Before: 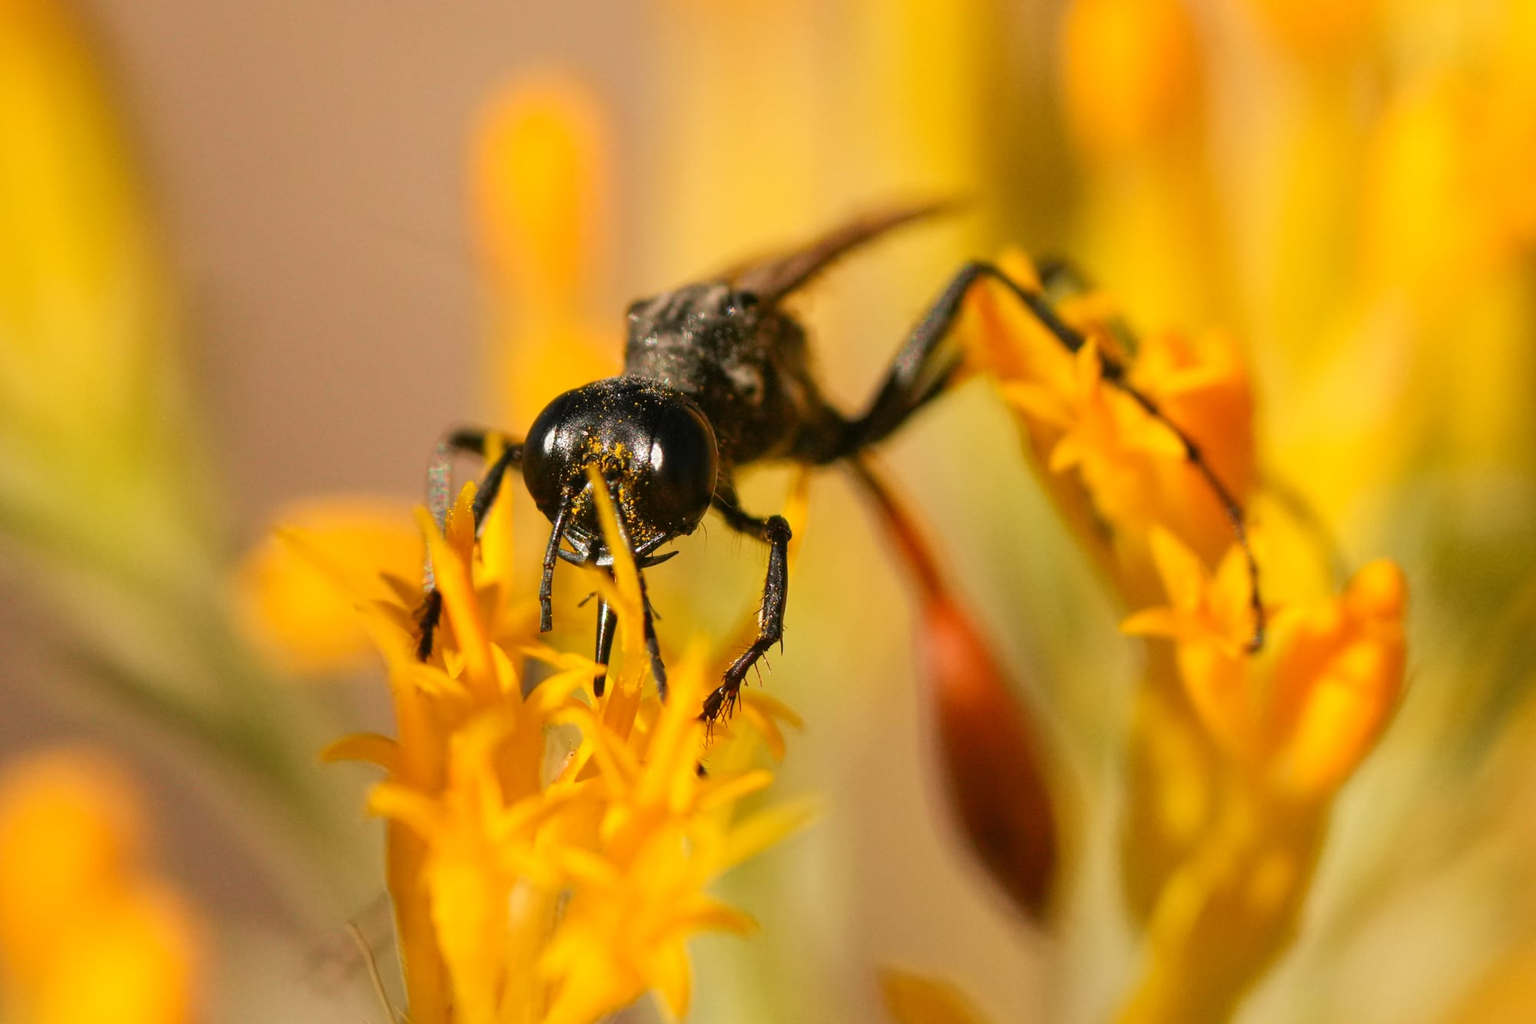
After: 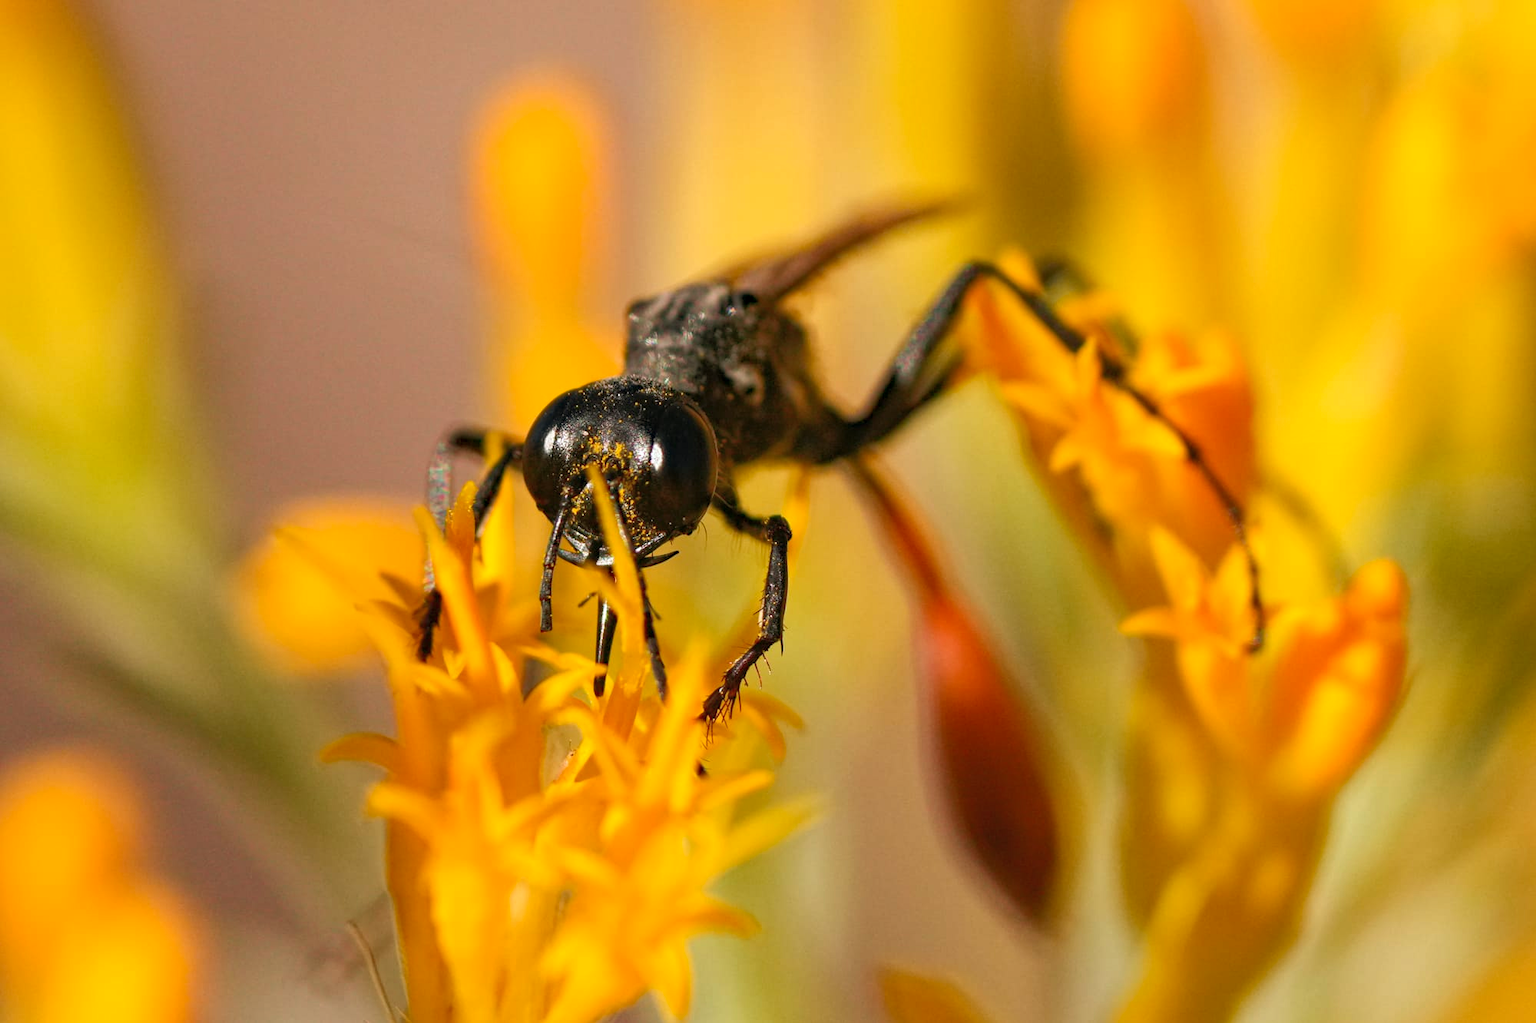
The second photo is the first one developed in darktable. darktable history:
haze removal: strength 0.29, distance 0.25, compatibility mode true, adaptive false
shadows and highlights: shadows 43.06, highlights 6.94
